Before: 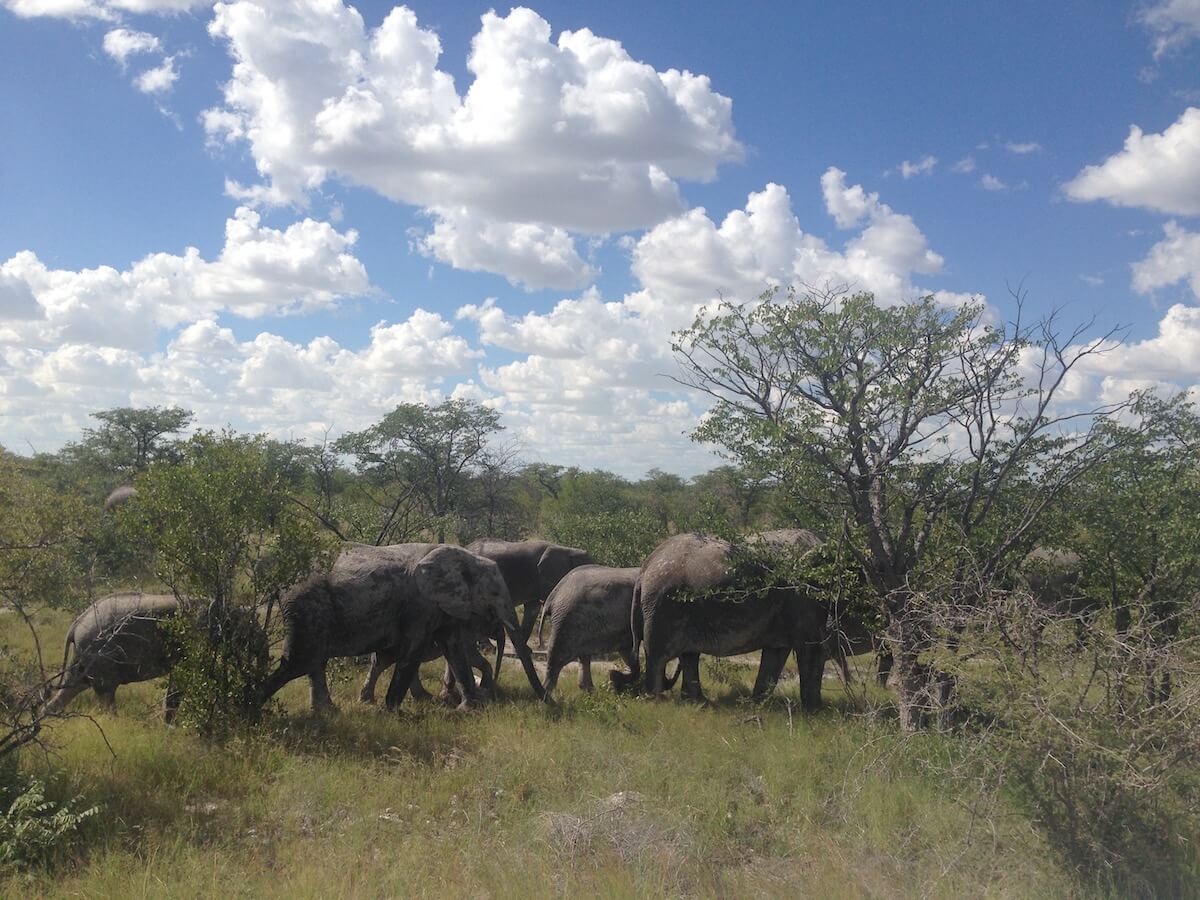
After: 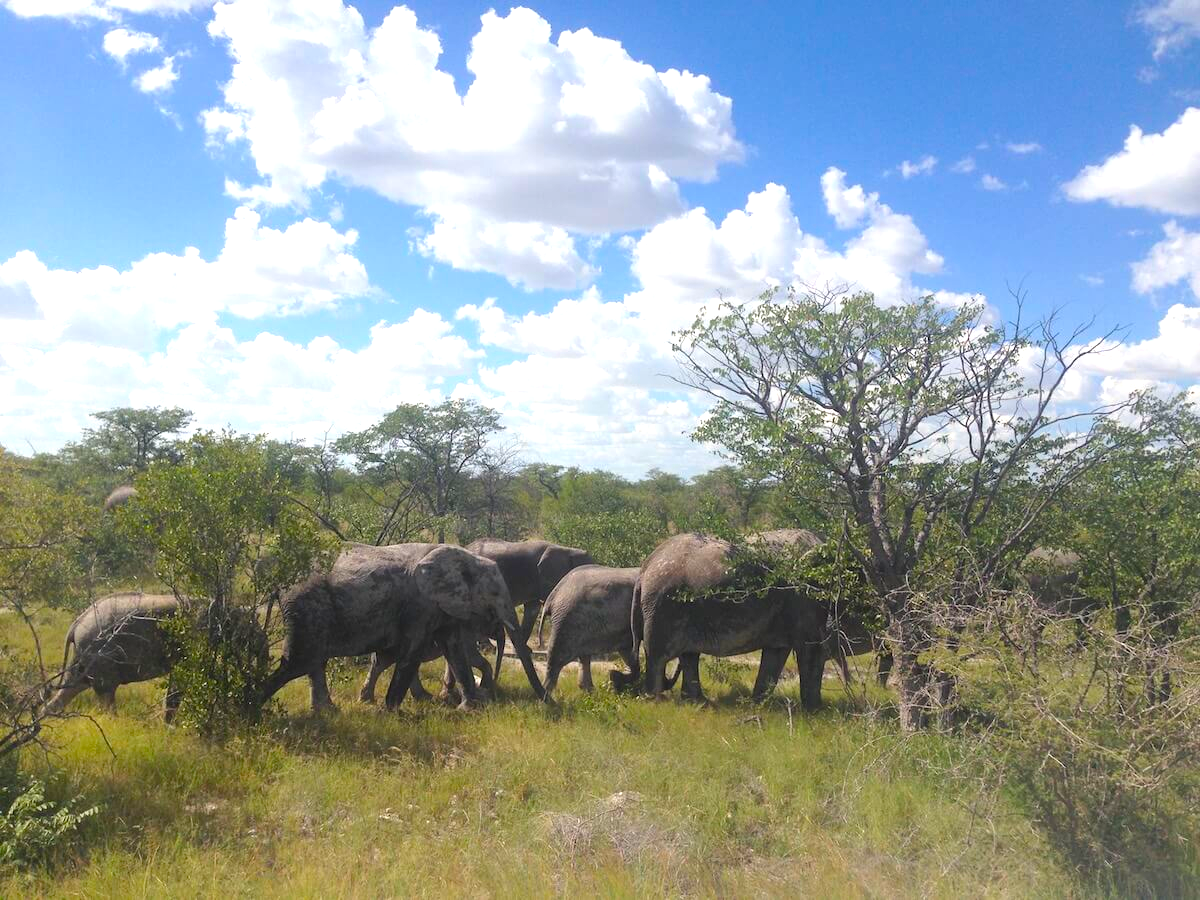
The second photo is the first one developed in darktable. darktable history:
color balance rgb: perceptual saturation grading › global saturation 30%, global vibrance 20%
exposure: black level correction 0, exposure 0.7 EV, compensate exposure bias true, compensate highlight preservation false
